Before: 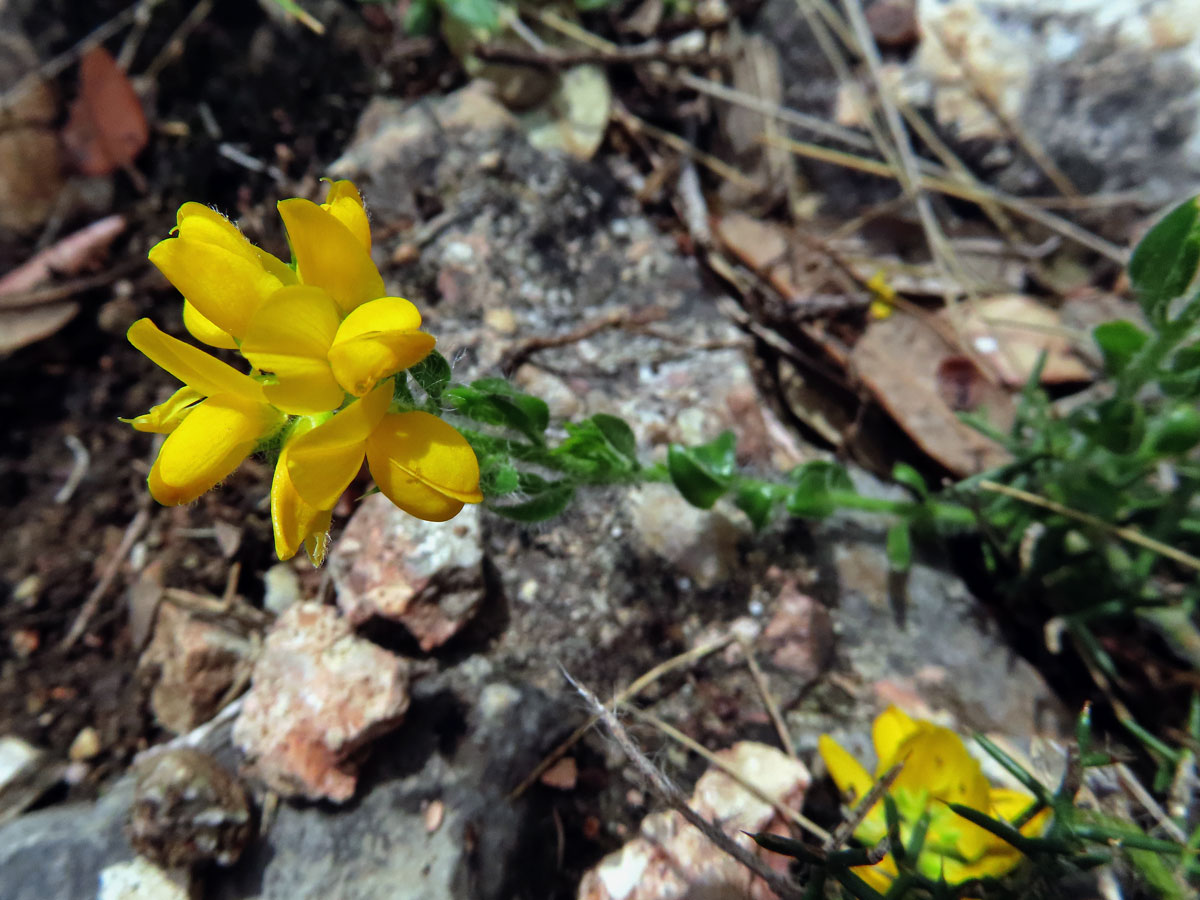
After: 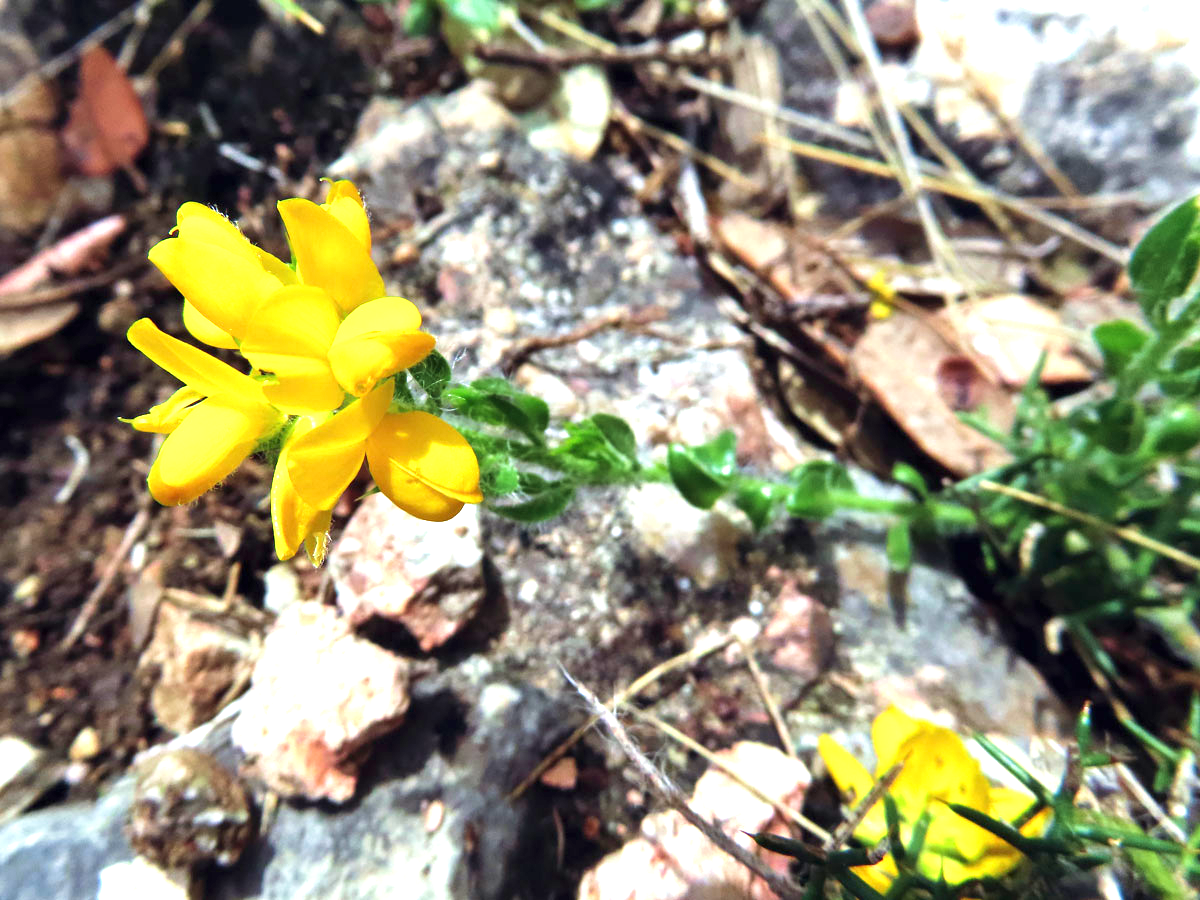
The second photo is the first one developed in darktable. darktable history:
velvia: strength 29.74%
exposure: black level correction 0, exposure 1.446 EV, compensate highlight preservation false
